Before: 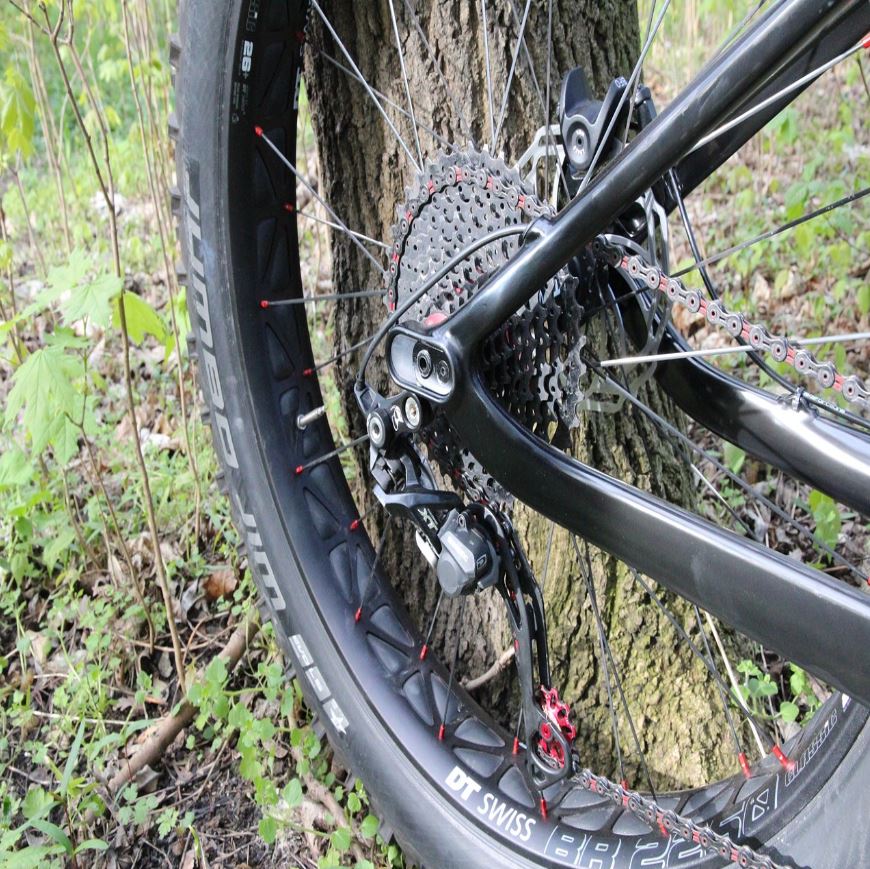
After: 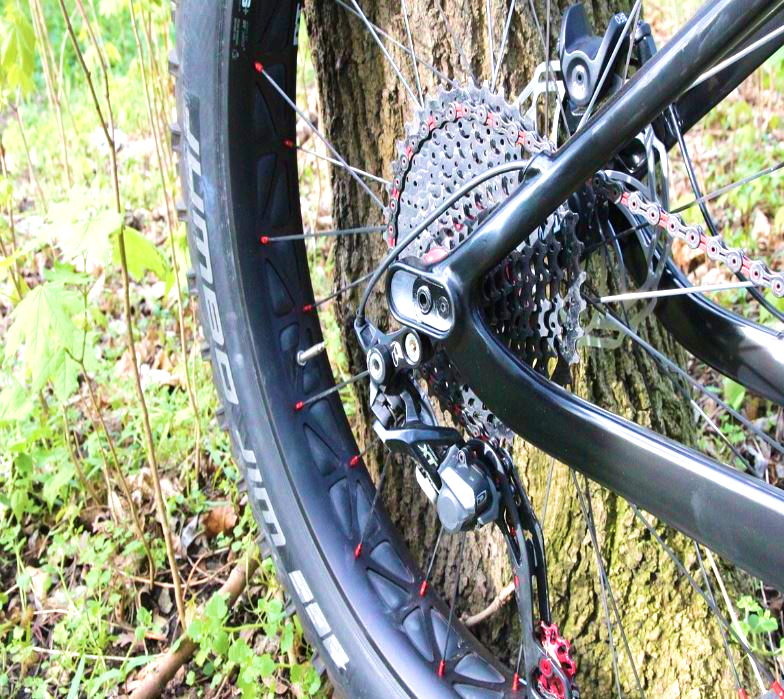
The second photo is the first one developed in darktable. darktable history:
velvia: strength 67.33%, mid-tones bias 0.97
color correction: highlights b* 0.044
exposure: exposure 0.56 EV, compensate highlight preservation false
crop: top 7.46%, right 9.86%, bottom 12.002%
